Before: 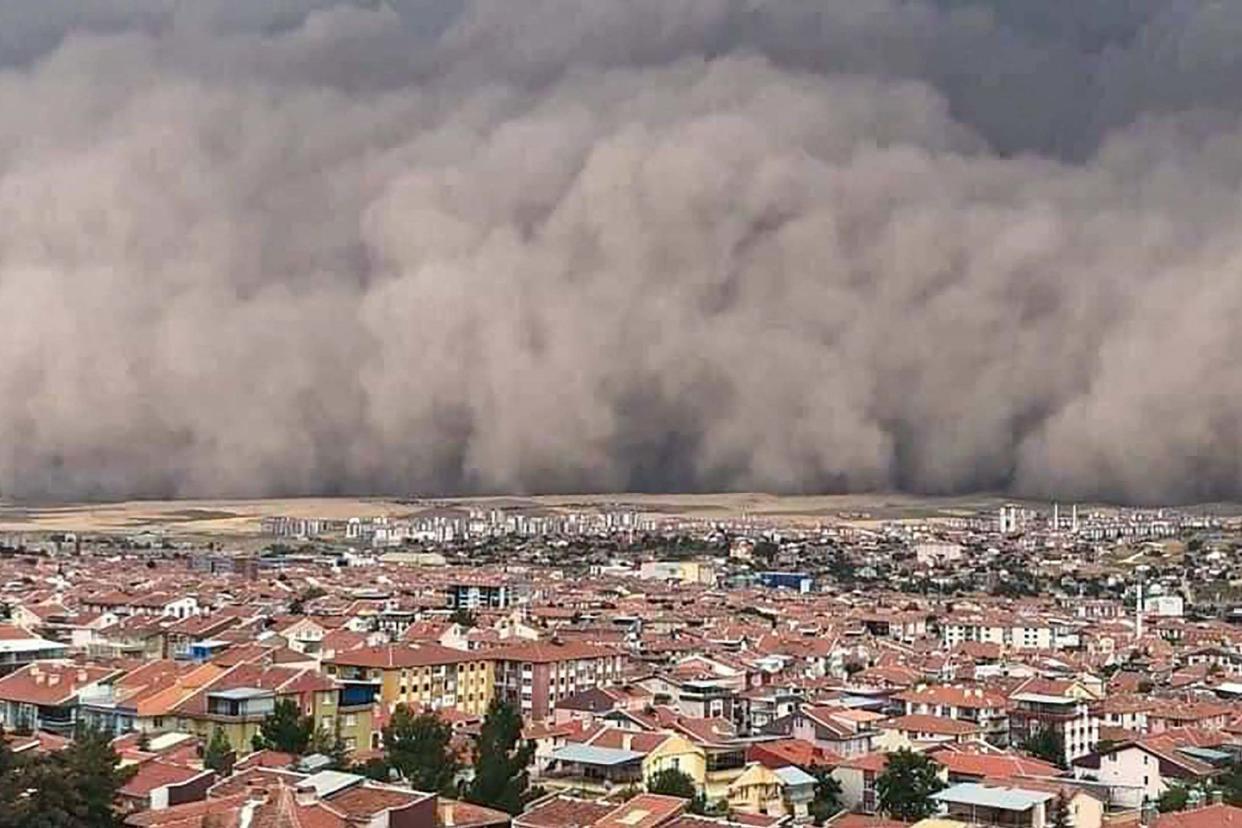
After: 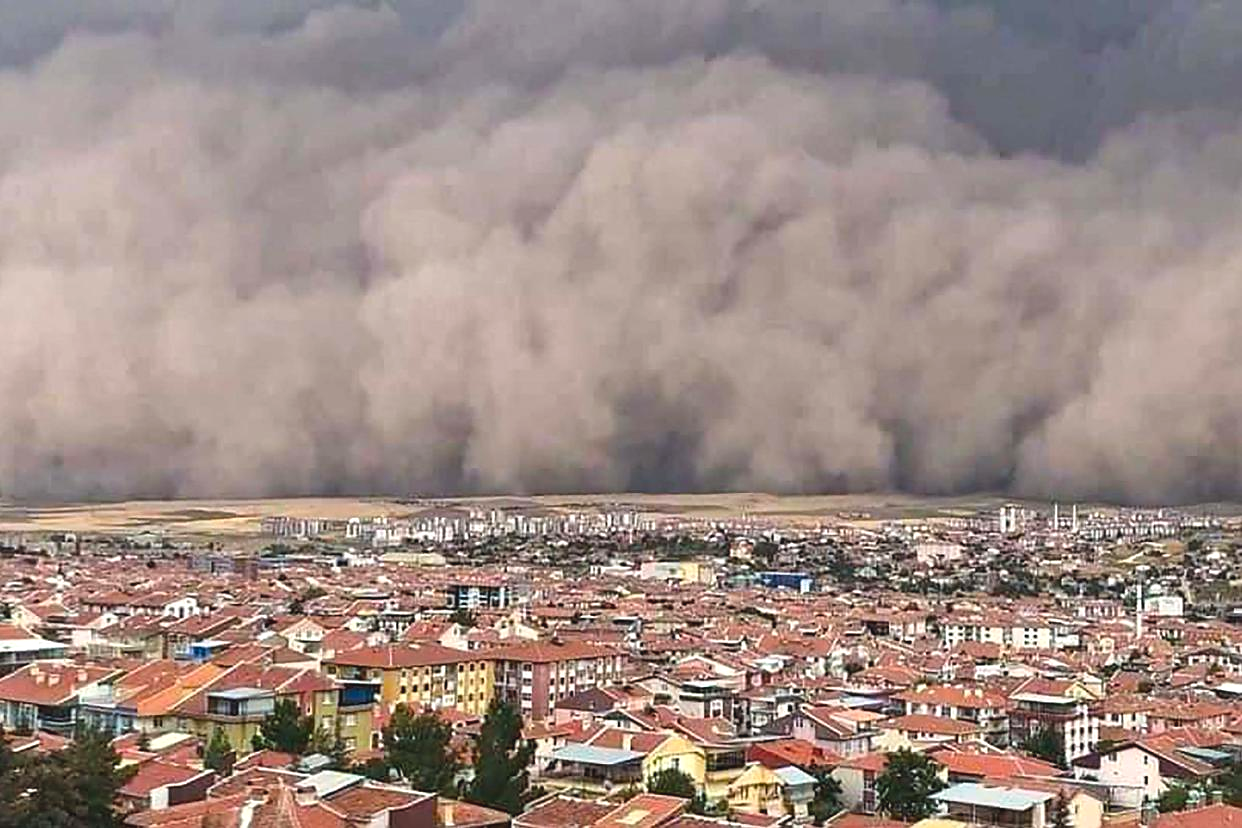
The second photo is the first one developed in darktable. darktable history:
exposure: exposure 0.153 EV, compensate highlight preservation false
sharpen: radius 1.045, threshold 0.897
color balance rgb: global offset › luminance 0.498%, perceptual saturation grading › global saturation 10.816%, global vibrance 20%
